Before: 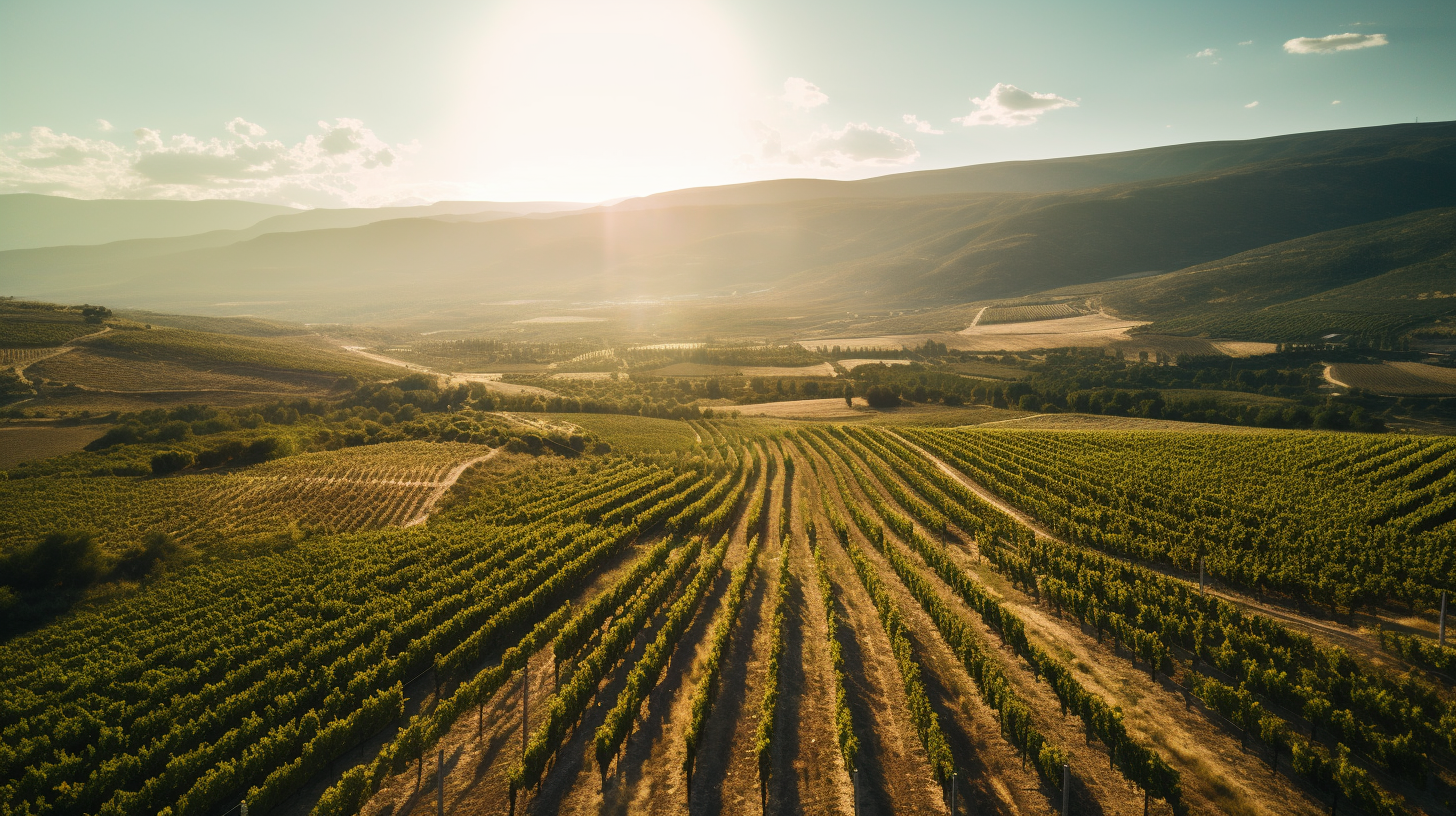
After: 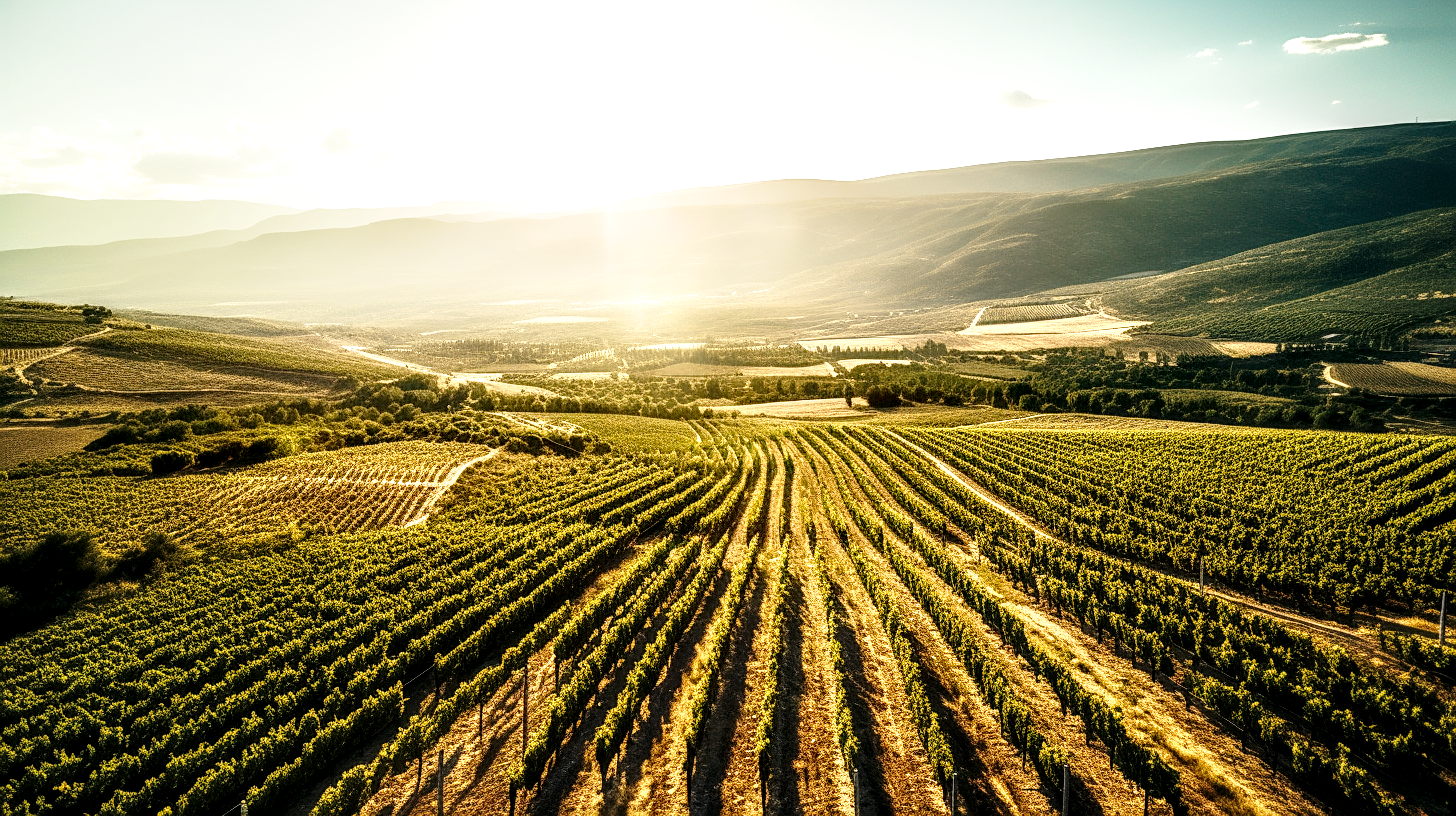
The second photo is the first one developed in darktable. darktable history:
base curve: curves: ch0 [(0, 0) (0.028, 0.03) (0.105, 0.232) (0.387, 0.748) (0.754, 0.968) (1, 1)], preserve colors none
local contrast: highlights 18%, detail 185%
sharpen: on, module defaults
